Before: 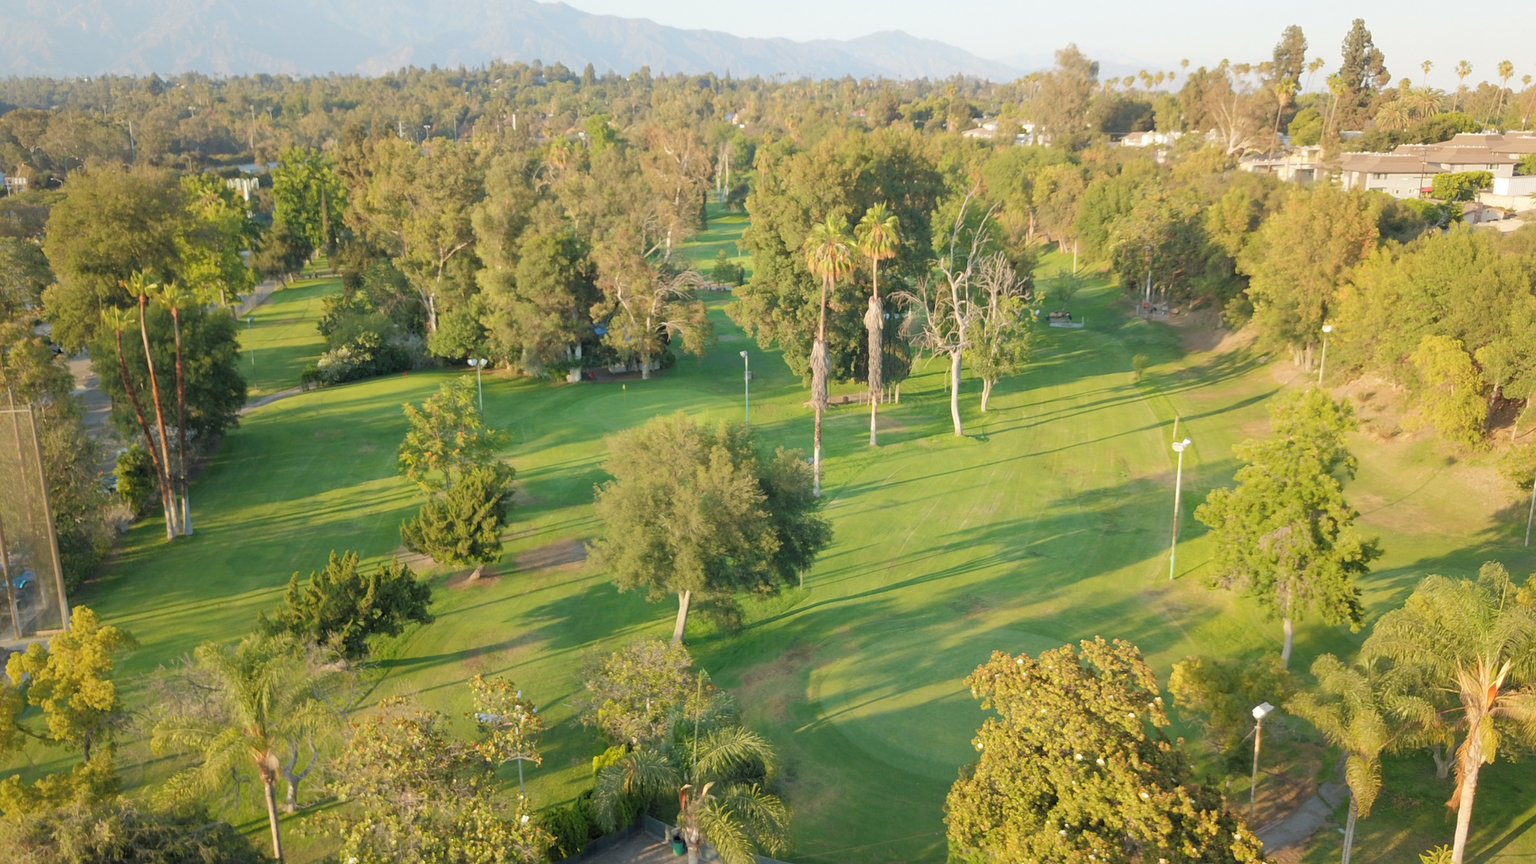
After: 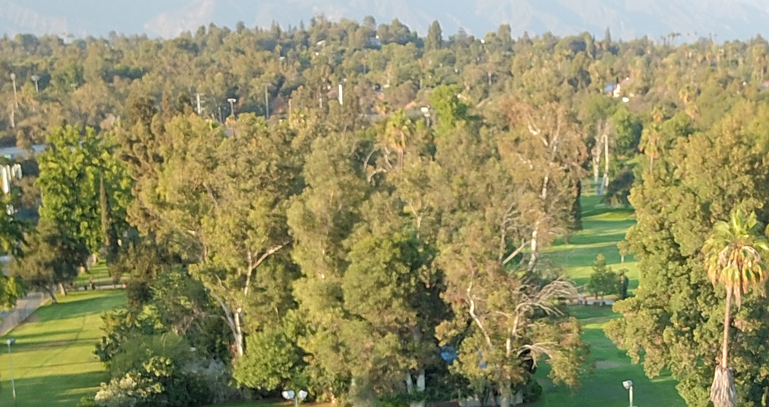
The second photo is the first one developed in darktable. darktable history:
local contrast: on, module defaults
crop: left 15.768%, top 5.439%, right 44.156%, bottom 56.844%
sharpen: on, module defaults
